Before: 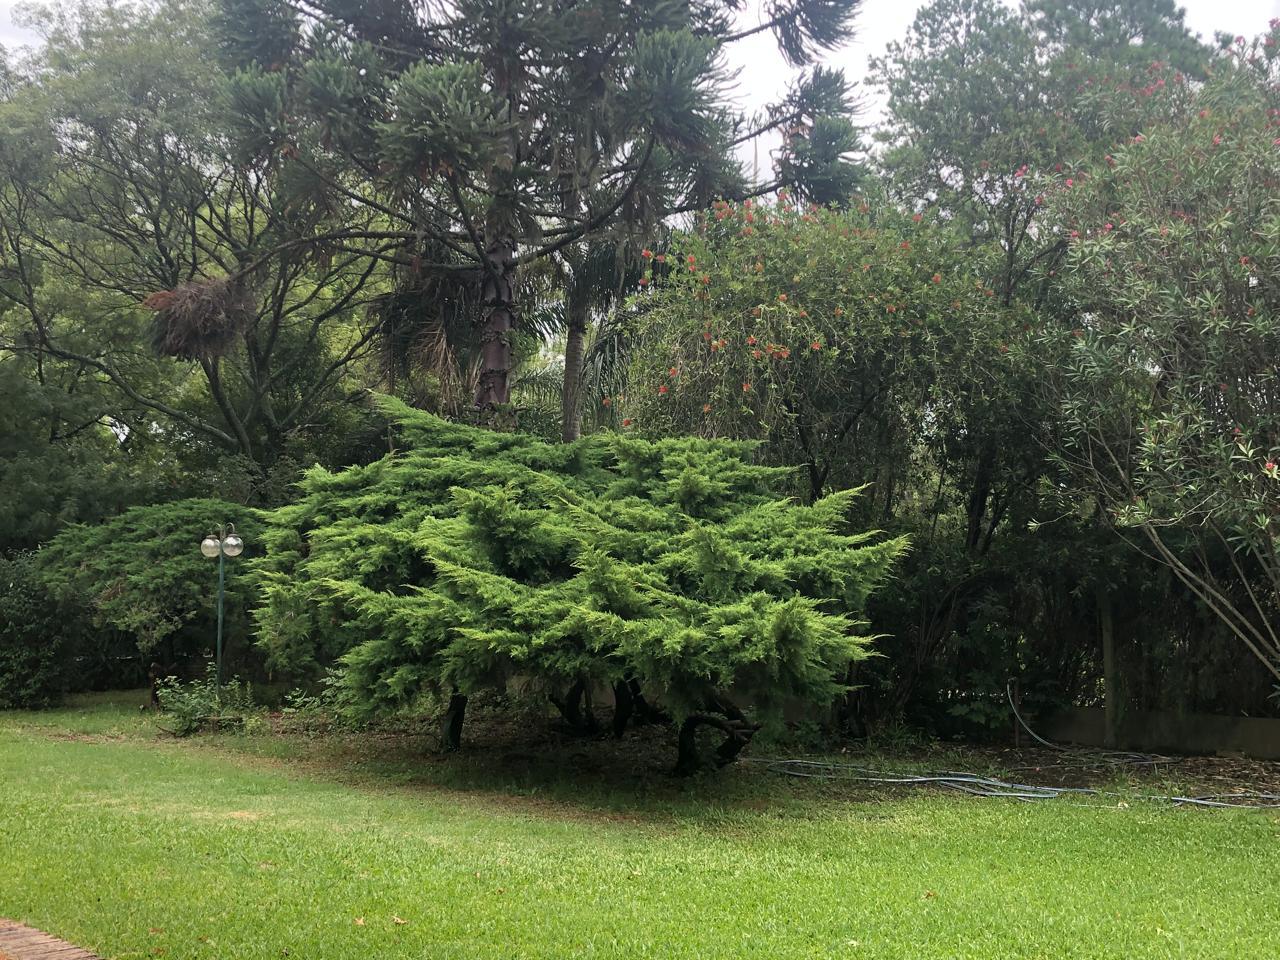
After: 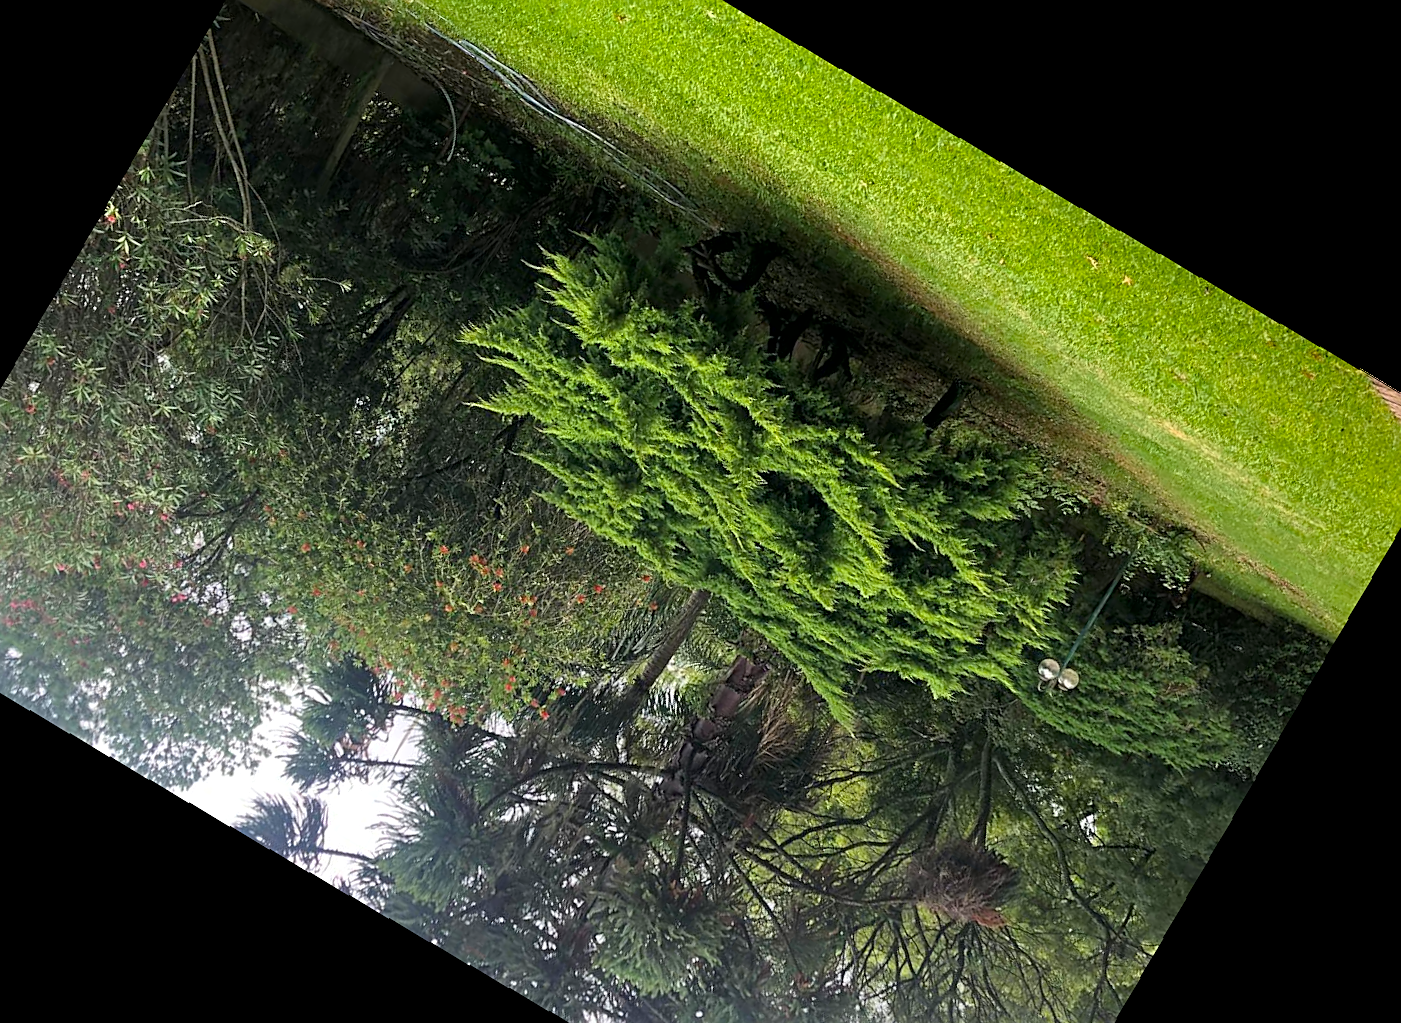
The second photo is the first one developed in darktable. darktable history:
crop and rotate: angle 148.68°, left 9.111%, top 15.603%, right 4.588%, bottom 17.041%
local contrast: mode bilateral grid, contrast 20, coarseness 50, detail 130%, midtone range 0.2
sharpen: on, module defaults
rotate and perspective: rotation -1.24°, automatic cropping off
color balance rgb: perceptual saturation grading › global saturation 25%, global vibrance 20%
